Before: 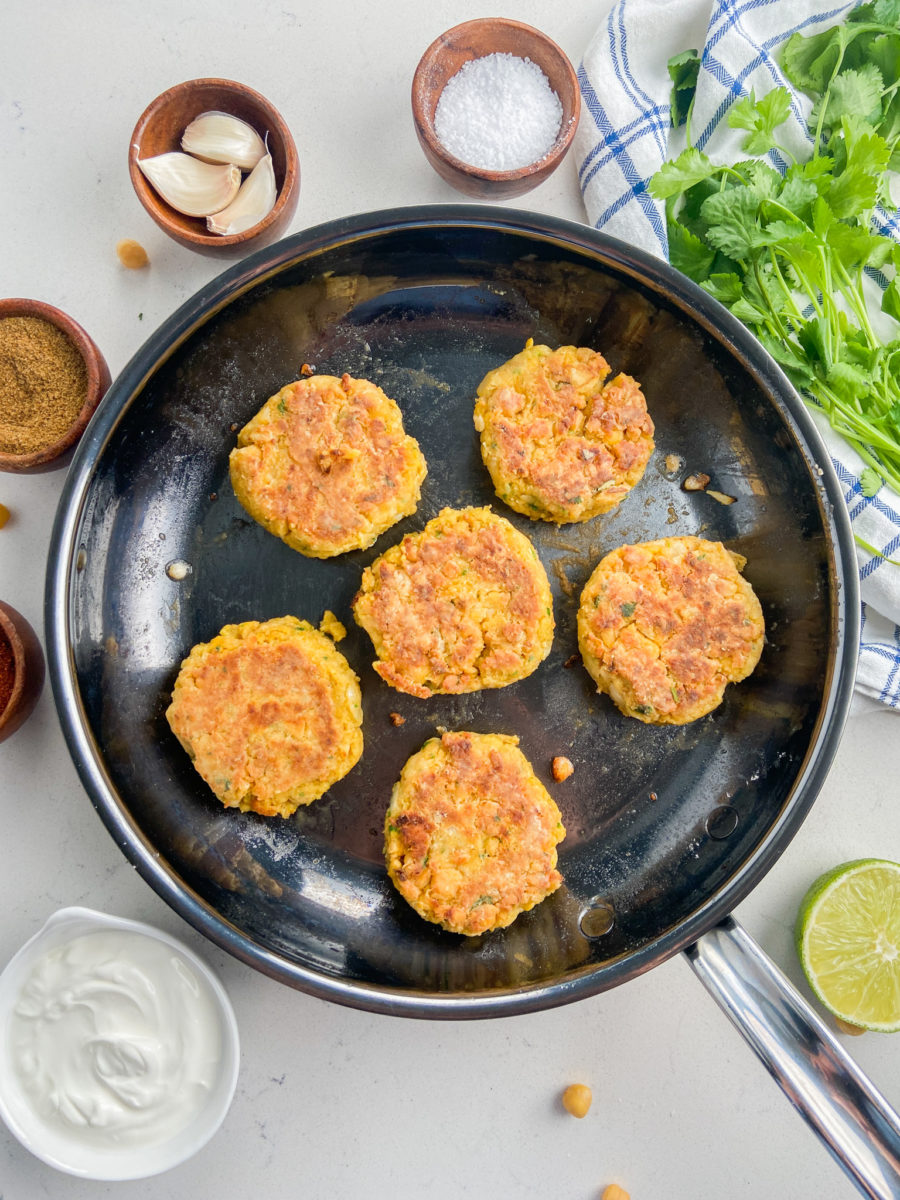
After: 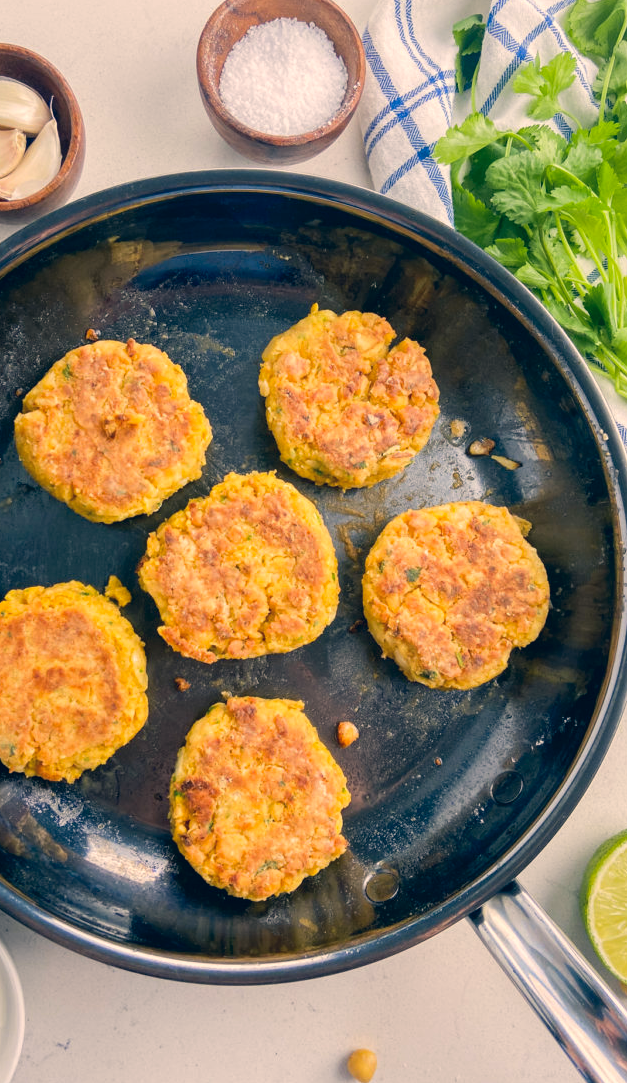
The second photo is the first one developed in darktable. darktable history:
color correction: highlights a* 10.37, highlights b* 14.14, shadows a* -9.8, shadows b* -14.89
crop and rotate: left 23.976%, top 2.93%, right 6.348%, bottom 6.816%
